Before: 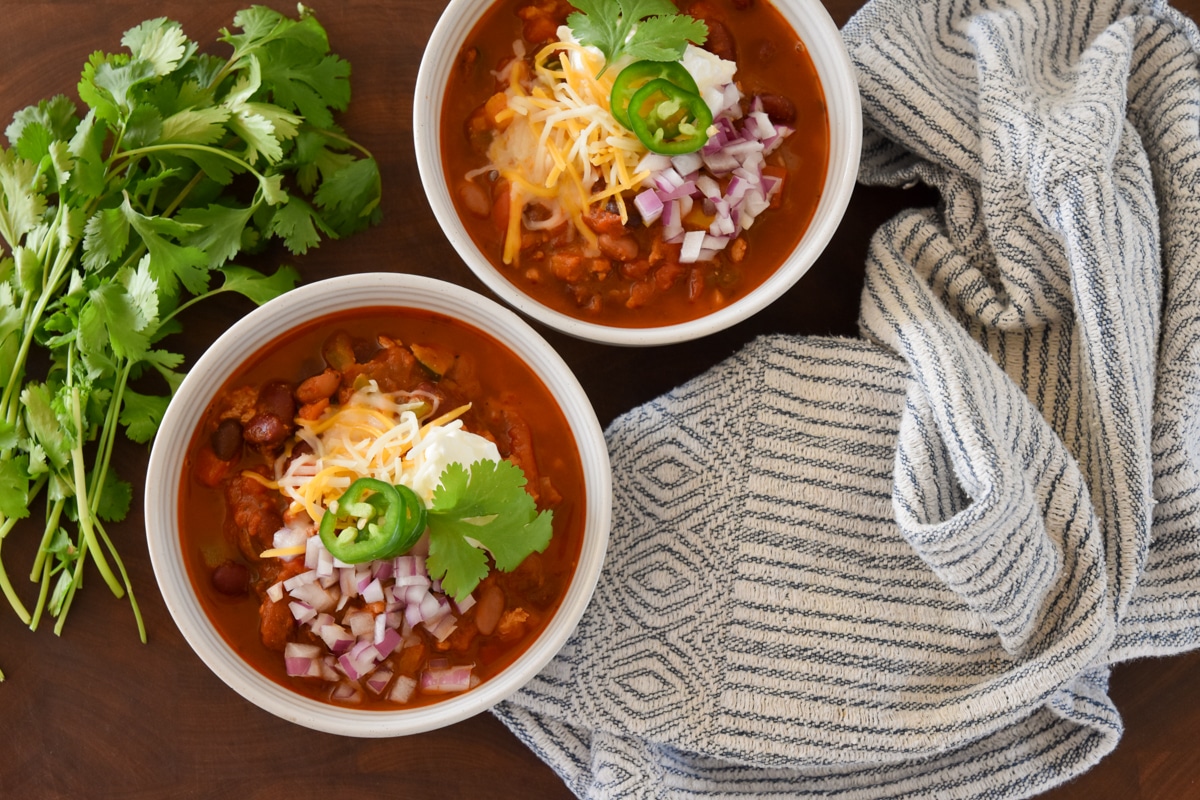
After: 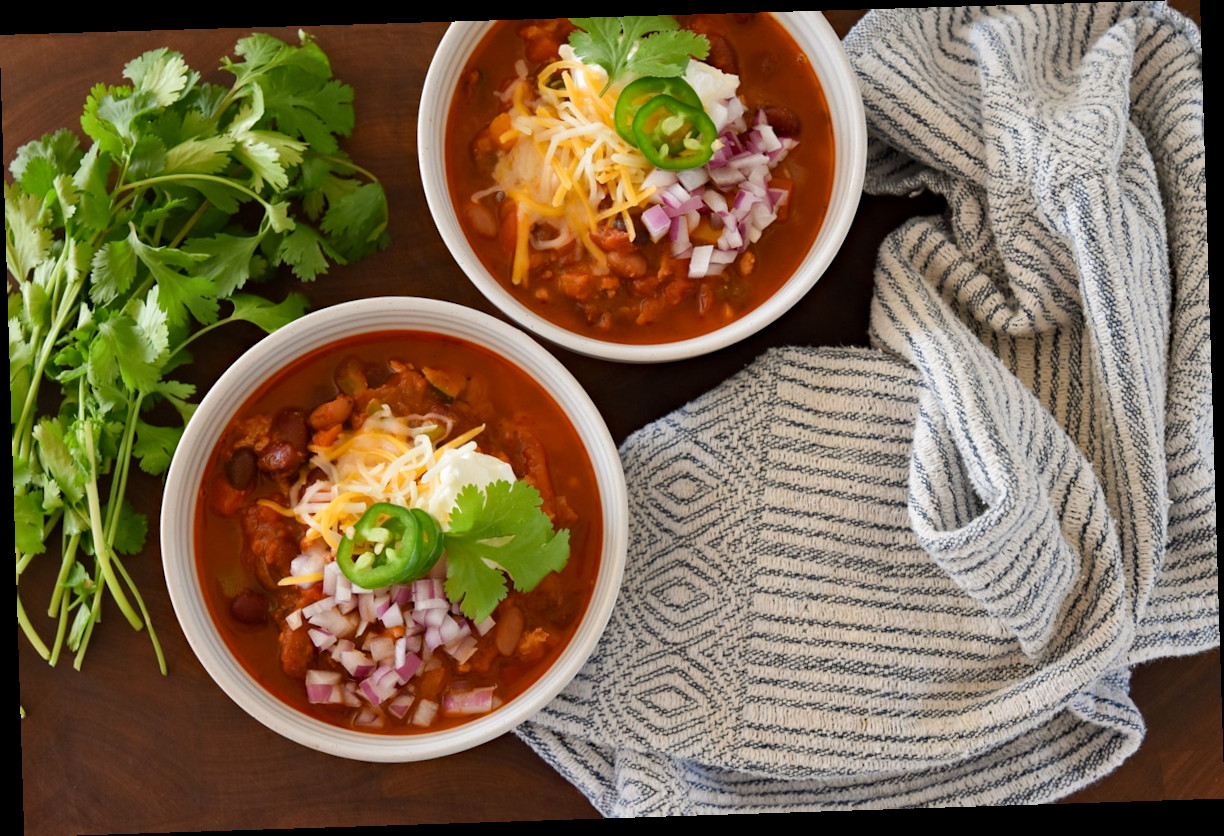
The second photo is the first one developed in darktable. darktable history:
haze removal: compatibility mode true, adaptive false
rotate and perspective: rotation -1.77°, lens shift (horizontal) 0.004, automatic cropping off
